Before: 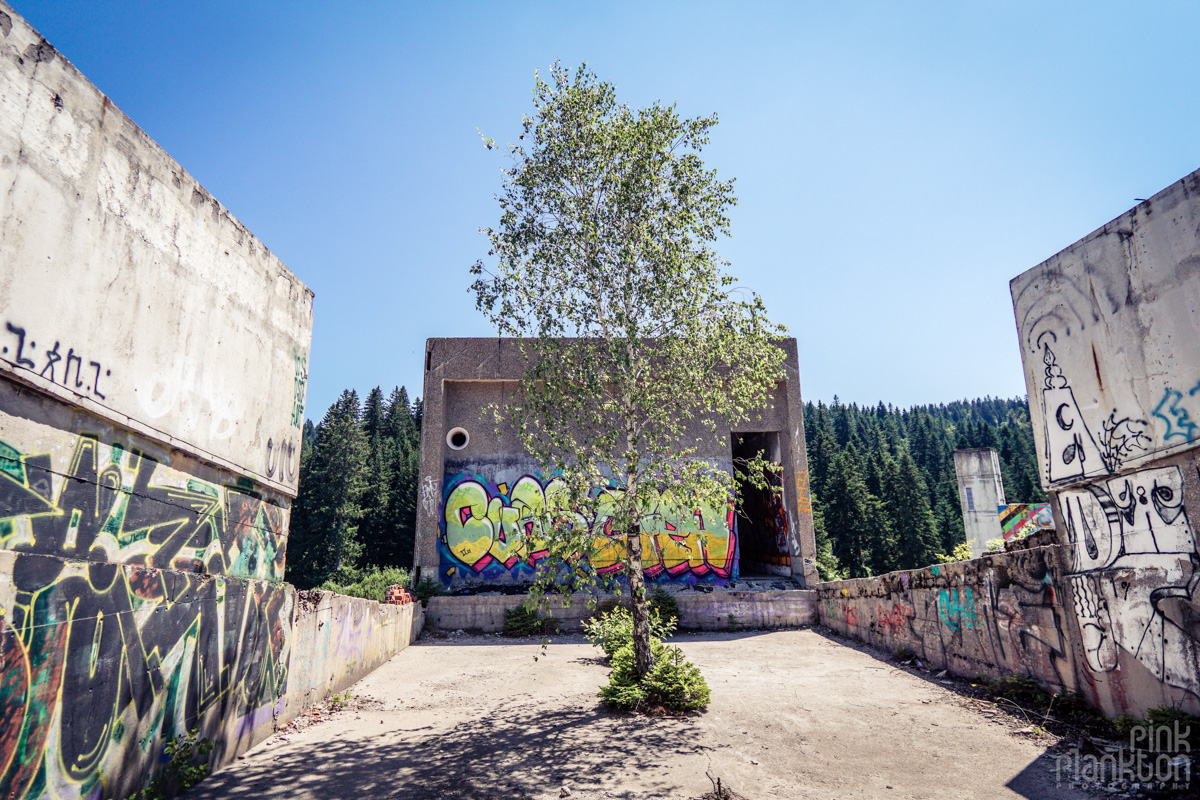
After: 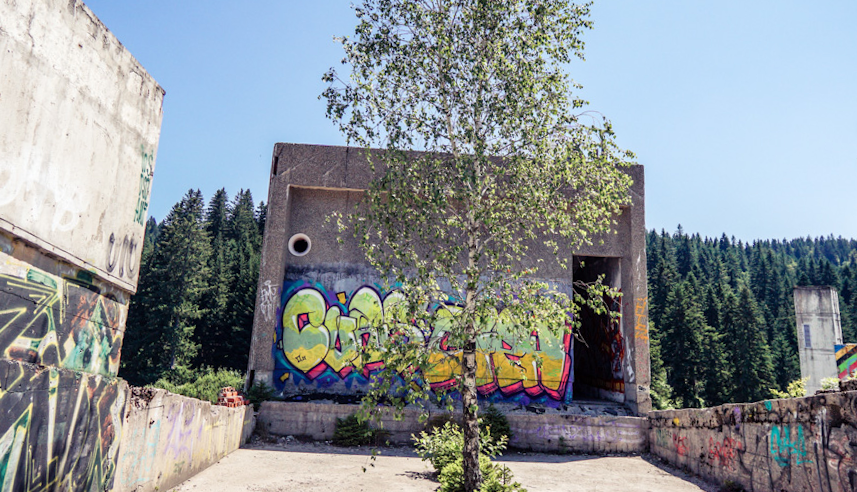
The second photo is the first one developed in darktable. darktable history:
crop and rotate: angle -3.49°, left 9.749%, top 20.824%, right 12.432%, bottom 12.113%
